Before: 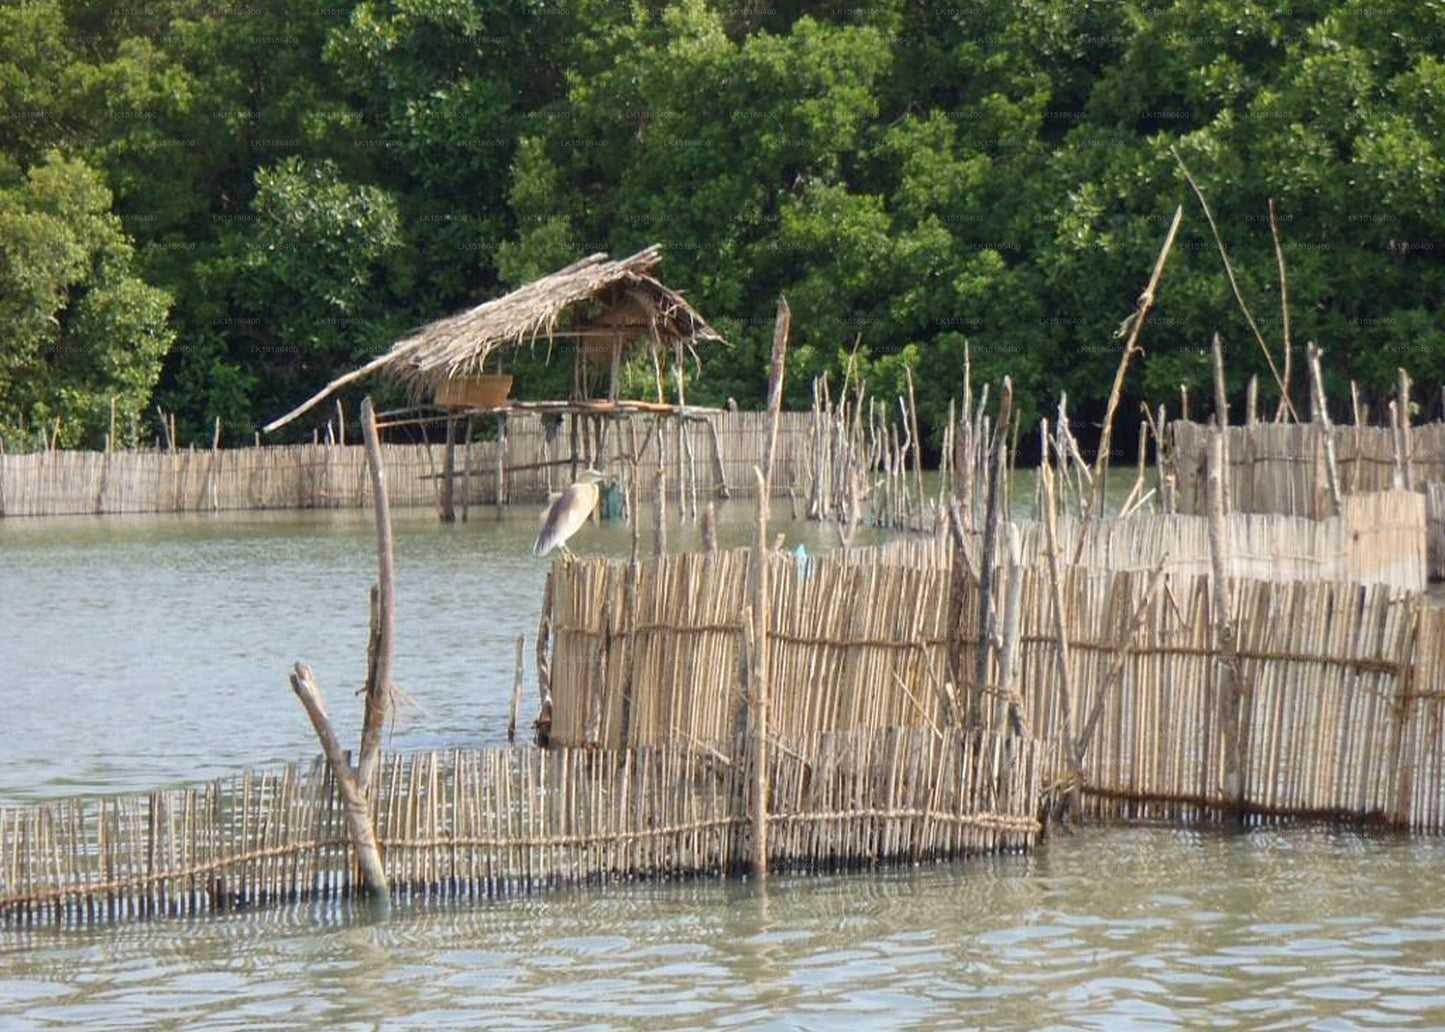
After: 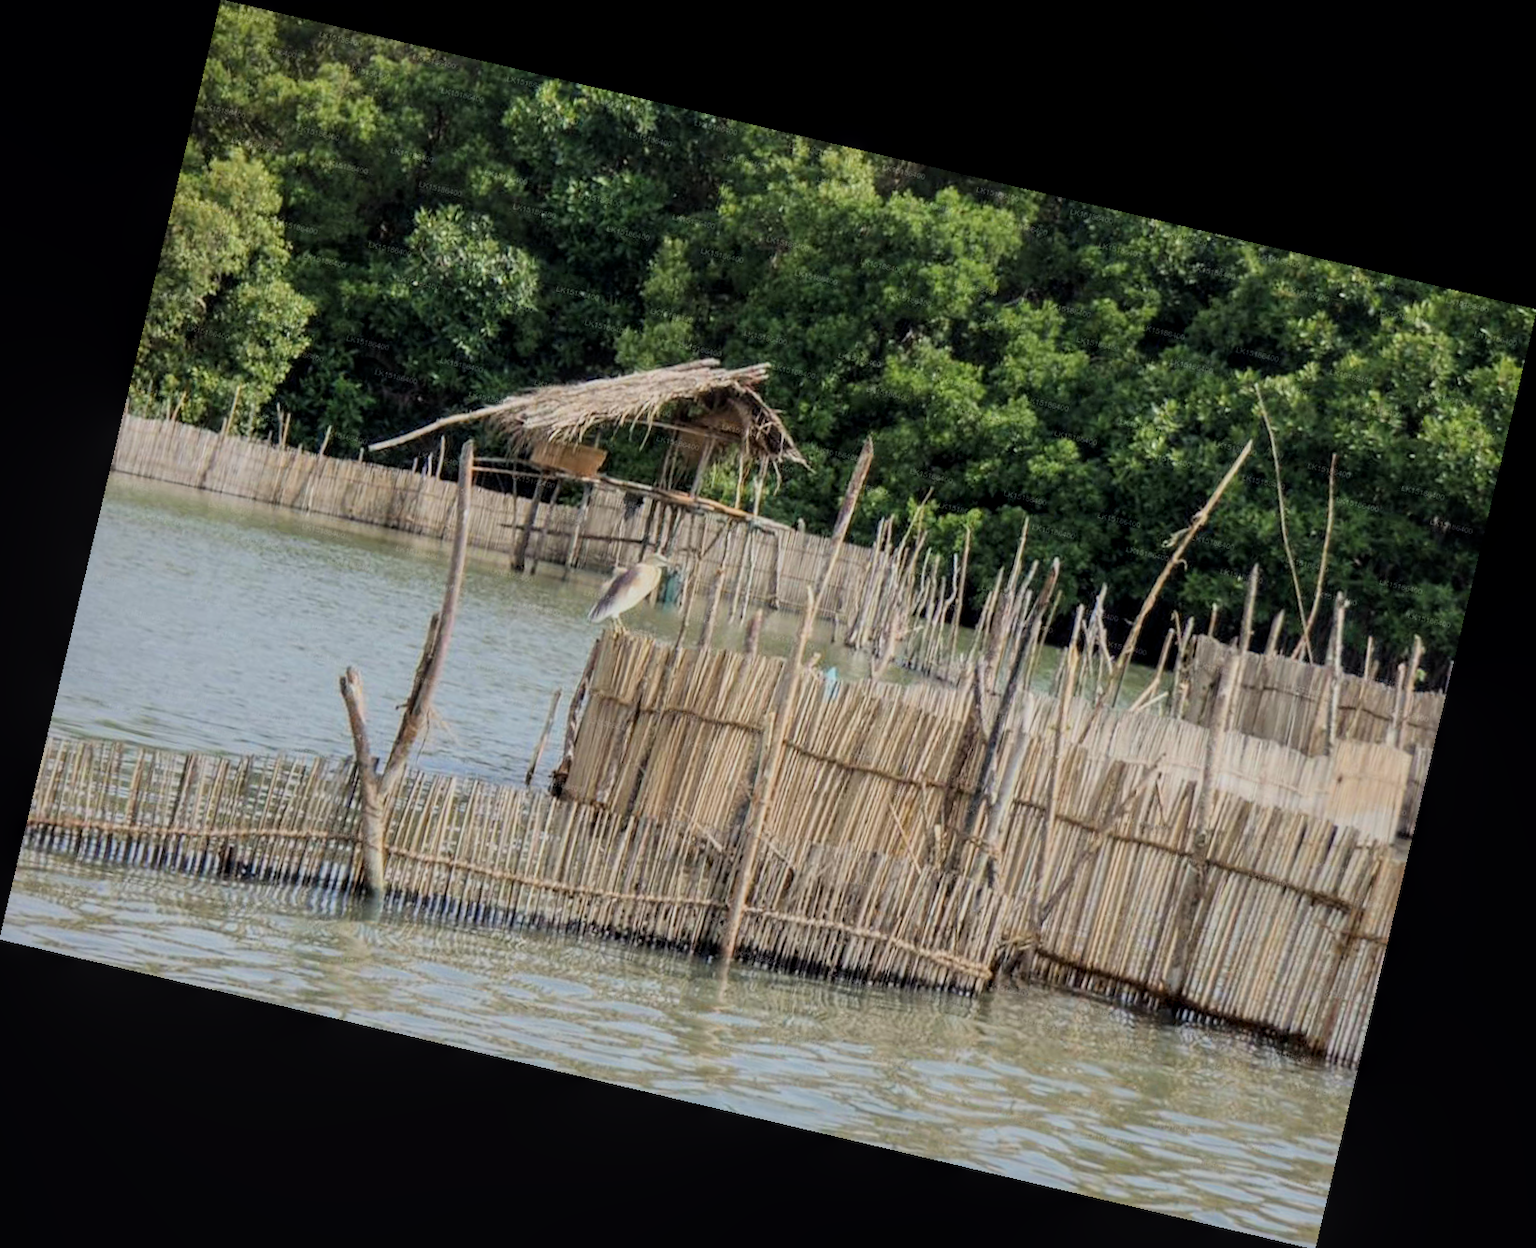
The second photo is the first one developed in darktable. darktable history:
white balance: emerald 1
local contrast: on, module defaults
filmic rgb: black relative exposure -7.15 EV, white relative exposure 5.36 EV, hardness 3.02, color science v6 (2022)
rotate and perspective: rotation 13.27°, automatic cropping off
